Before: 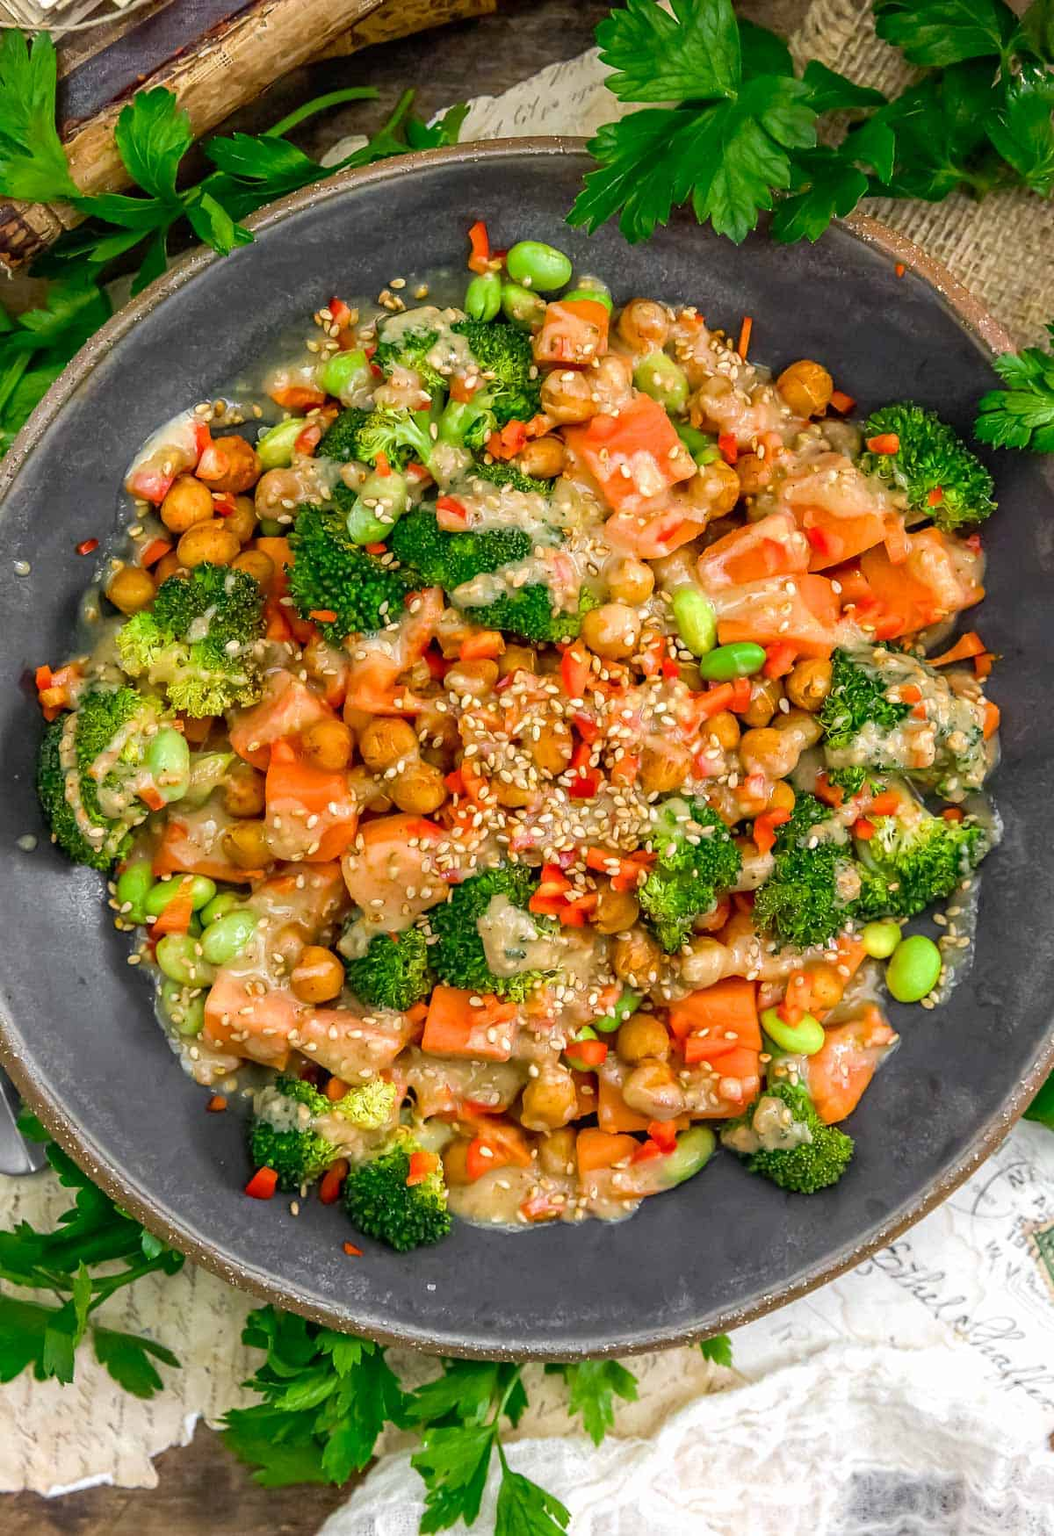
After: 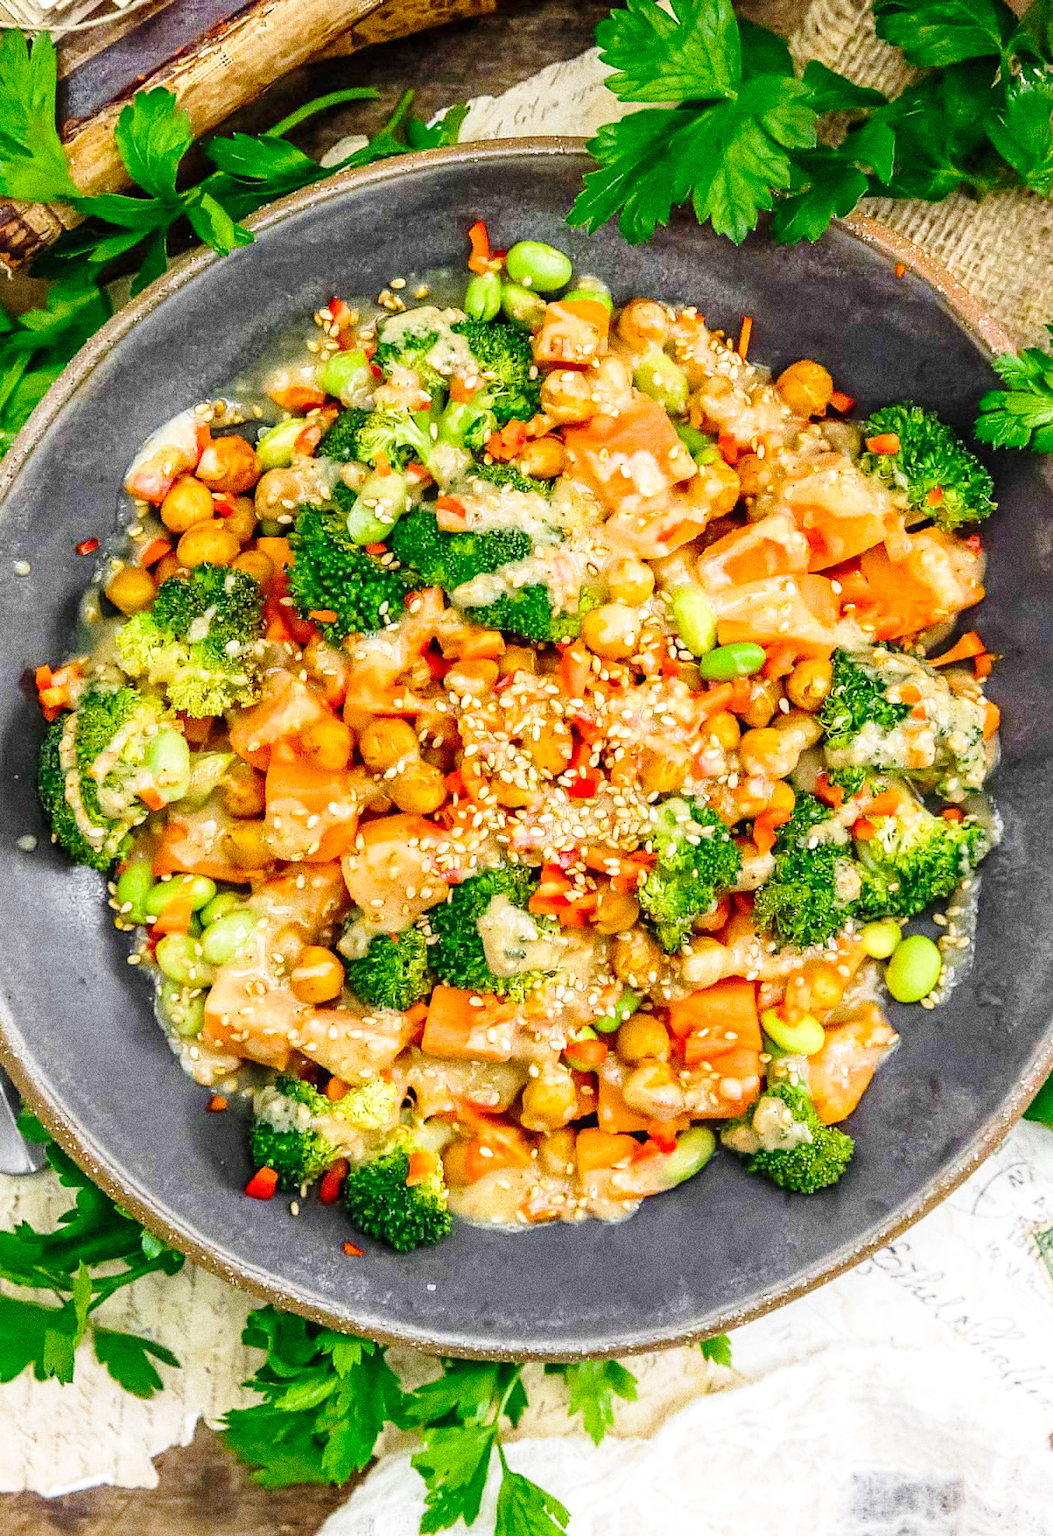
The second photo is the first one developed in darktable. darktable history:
base curve: curves: ch0 [(0, 0) (0.028, 0.03) (0.121, 0.232) (0.46, 0.748) (0.859, 0.968) (1, 1)], preserve colors none
grain: strength 49.07%
